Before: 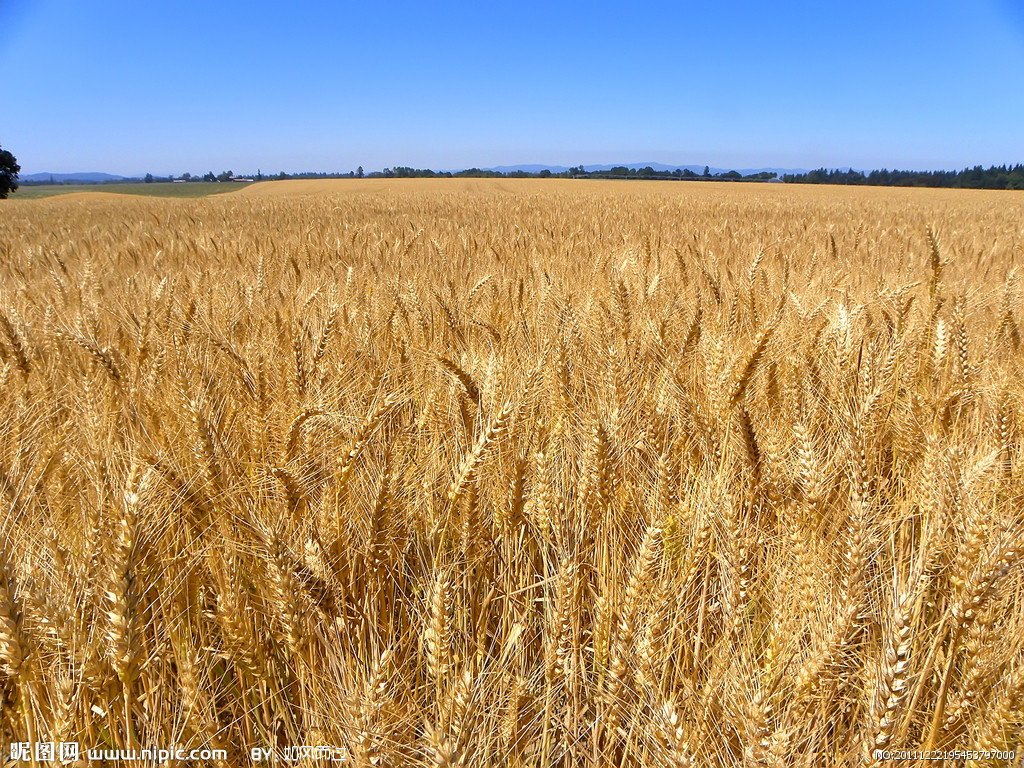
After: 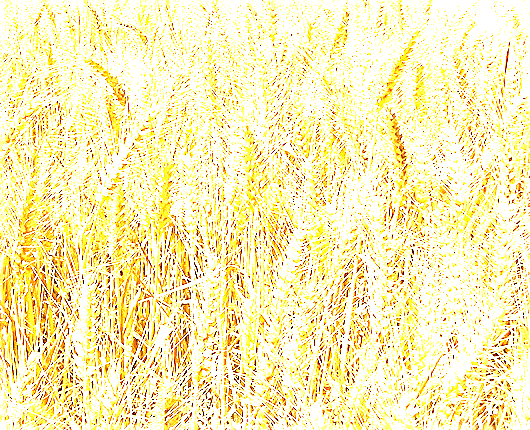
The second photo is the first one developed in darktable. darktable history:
exposure: black level correction 0, exposure 4 EV, compensate exposure bias true, compensate highlight preservation false
crop: left 34.479%, top 38.822%, right 13.718%, bottom 5.172%
sharpen: on, module defaults
